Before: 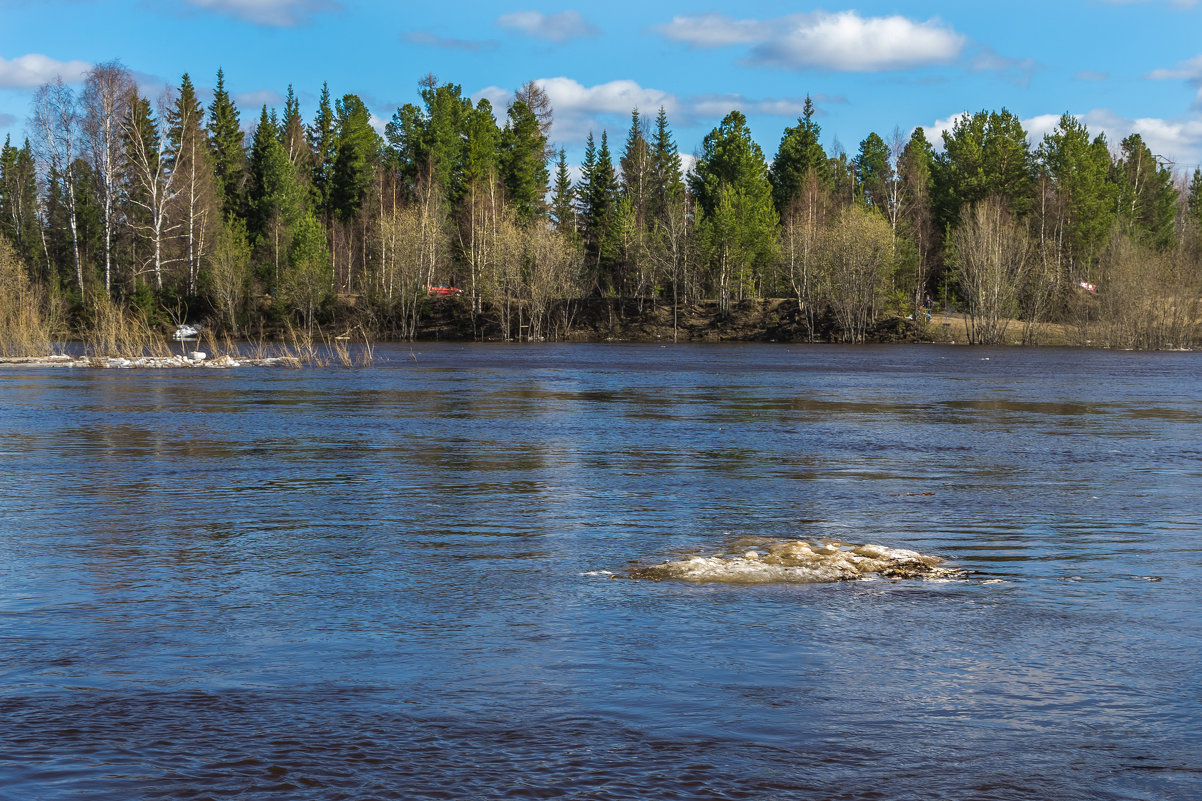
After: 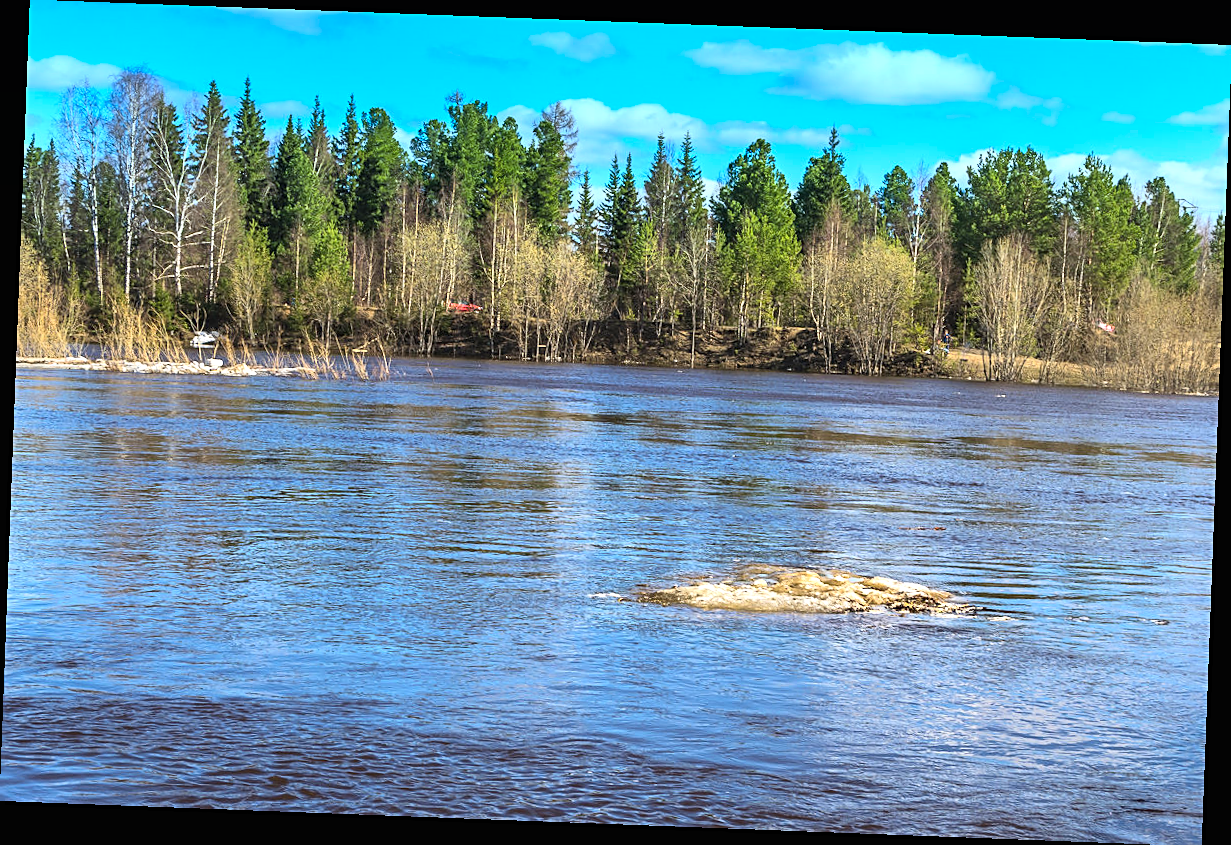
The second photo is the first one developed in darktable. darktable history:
sharpen: on, module defaults
graduated density: density 2.02 EV, hardness 44%, rotation 0.374°, offset 8.21, hue 208.8°, saturation 97%
rotate and perspective: rotation 2.17°, automatic cropping off
exposure: black level correction 0, exposure 0.7 EV, compensate exposure bias true, compensate highlight preservation false
contrast brightness saturation: contrast 0.2, brightness 0.16, saturation 0.22
